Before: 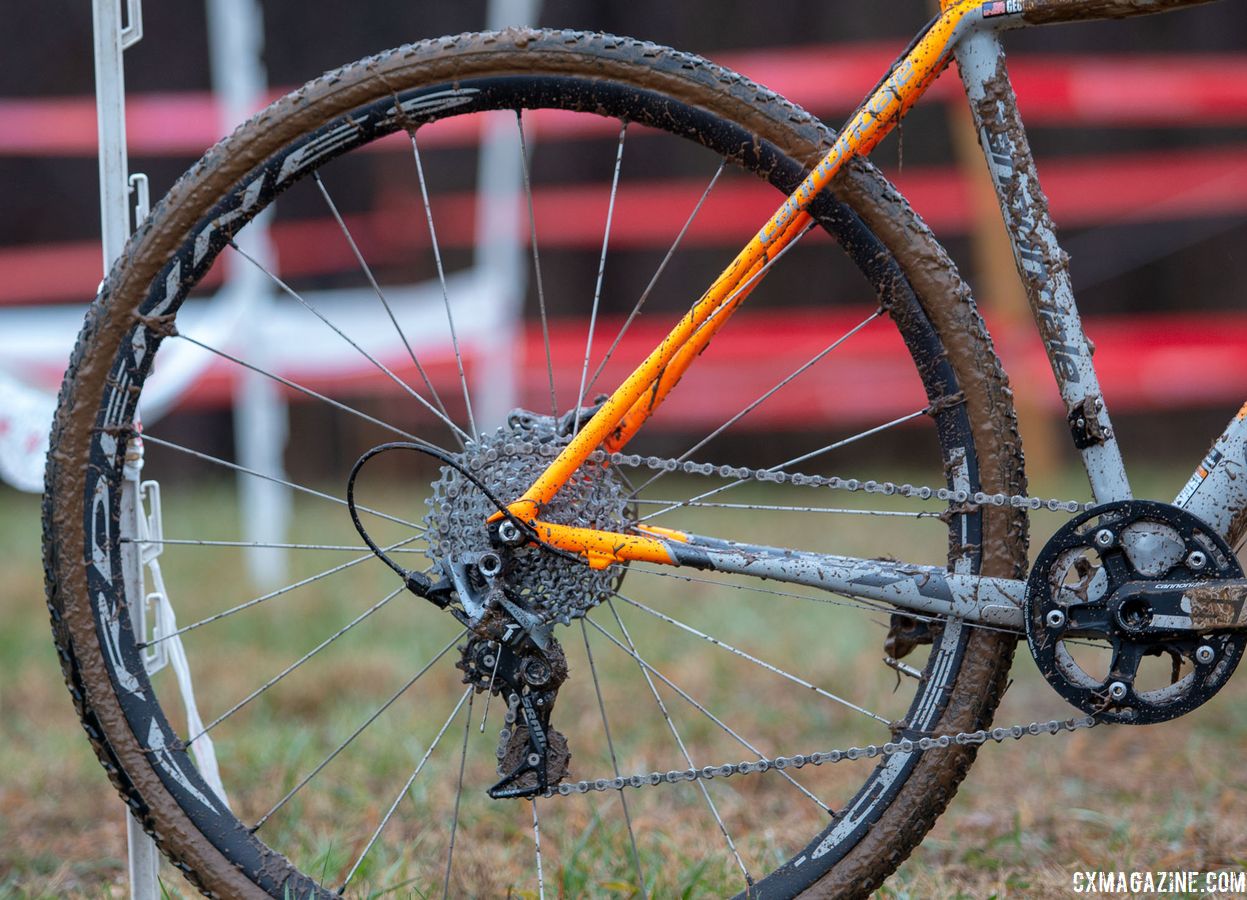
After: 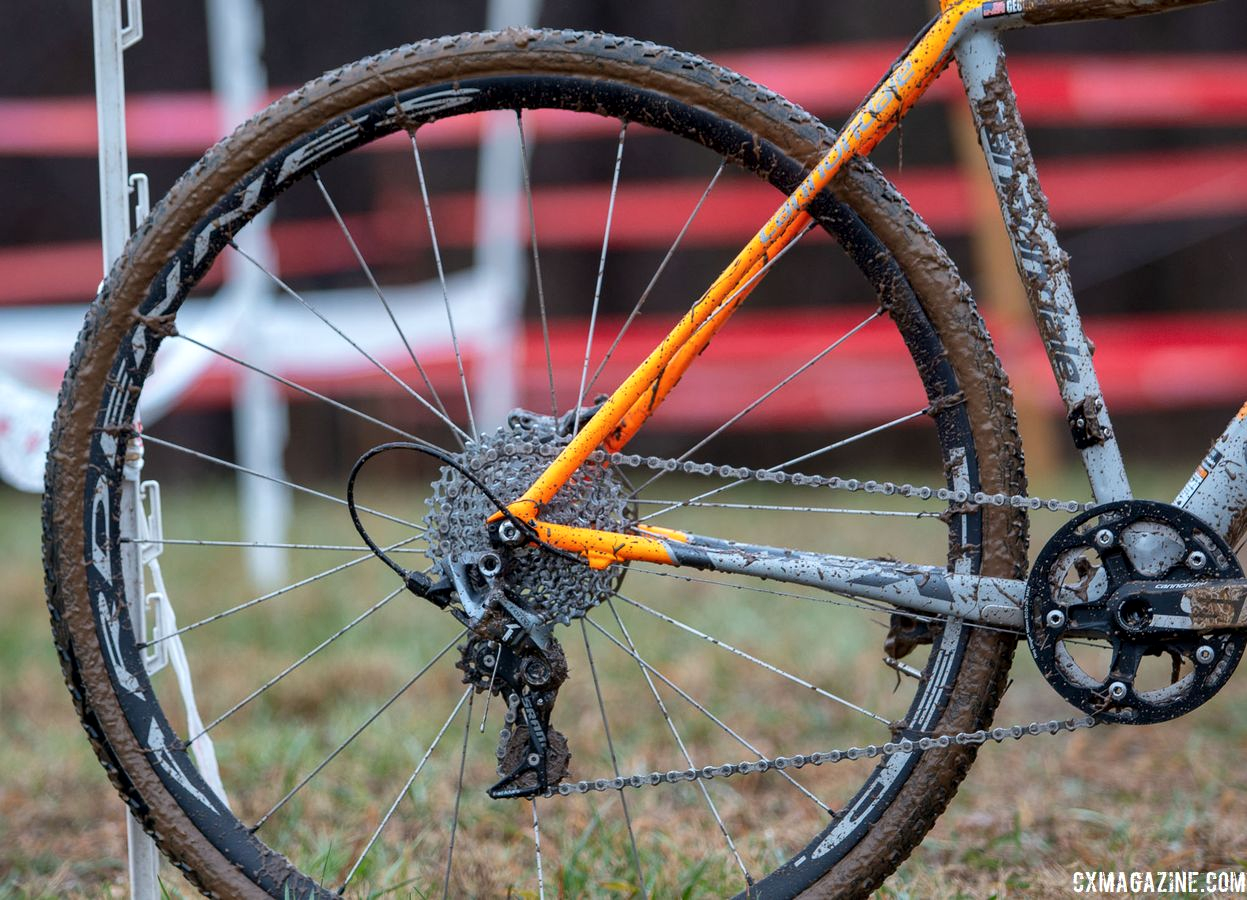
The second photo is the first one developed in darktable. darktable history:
local contrast: mode bilateral grid, contrast 19, coarseness 50, detail 132%, midtone range 0.2
